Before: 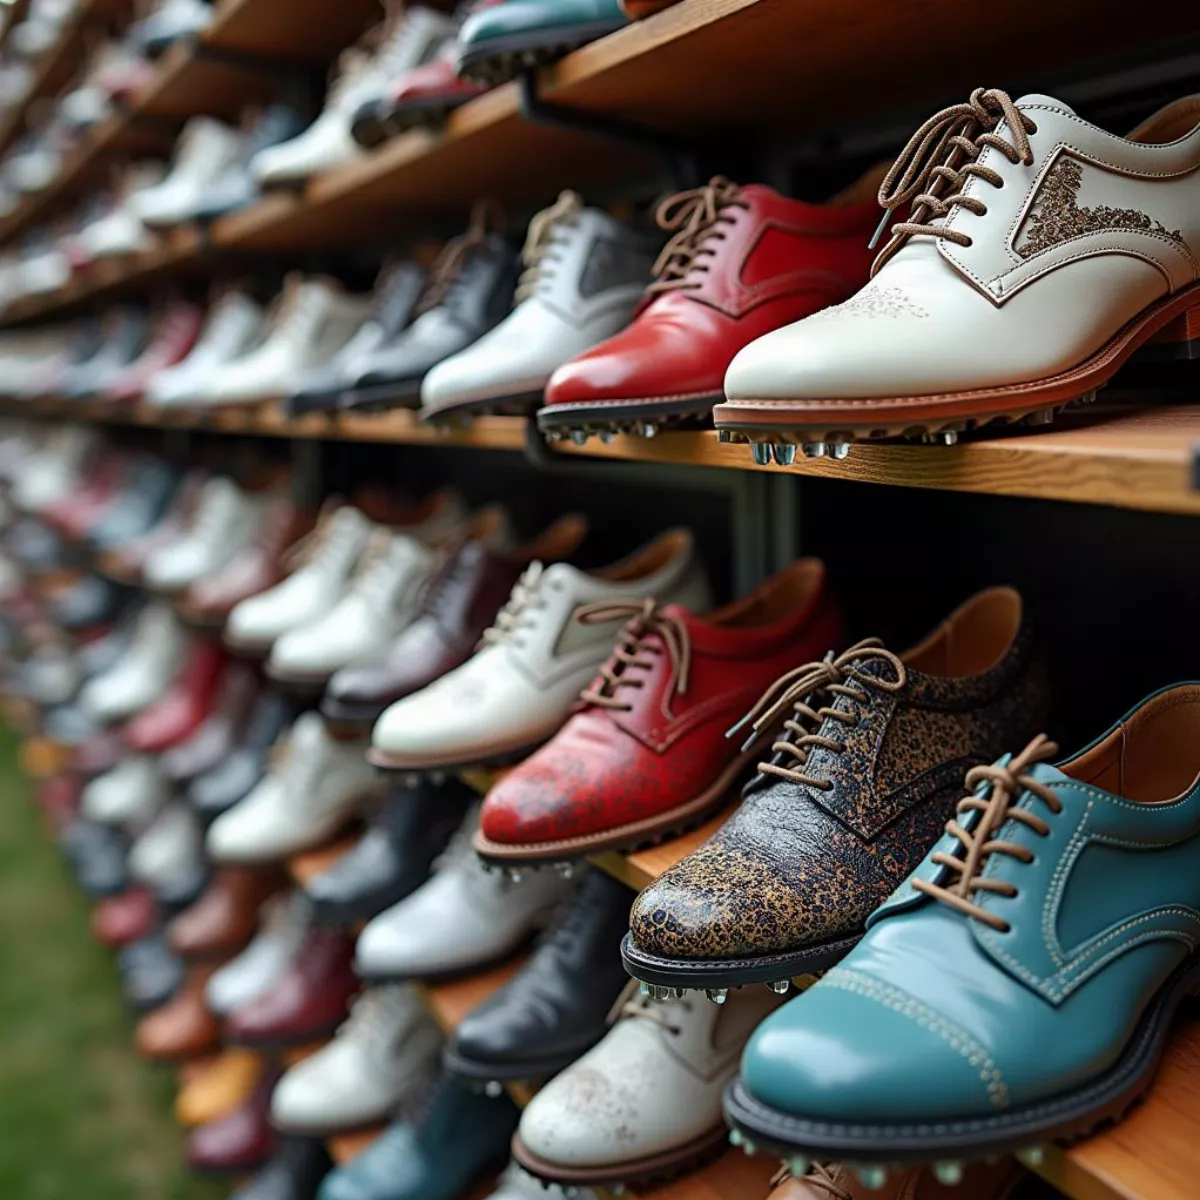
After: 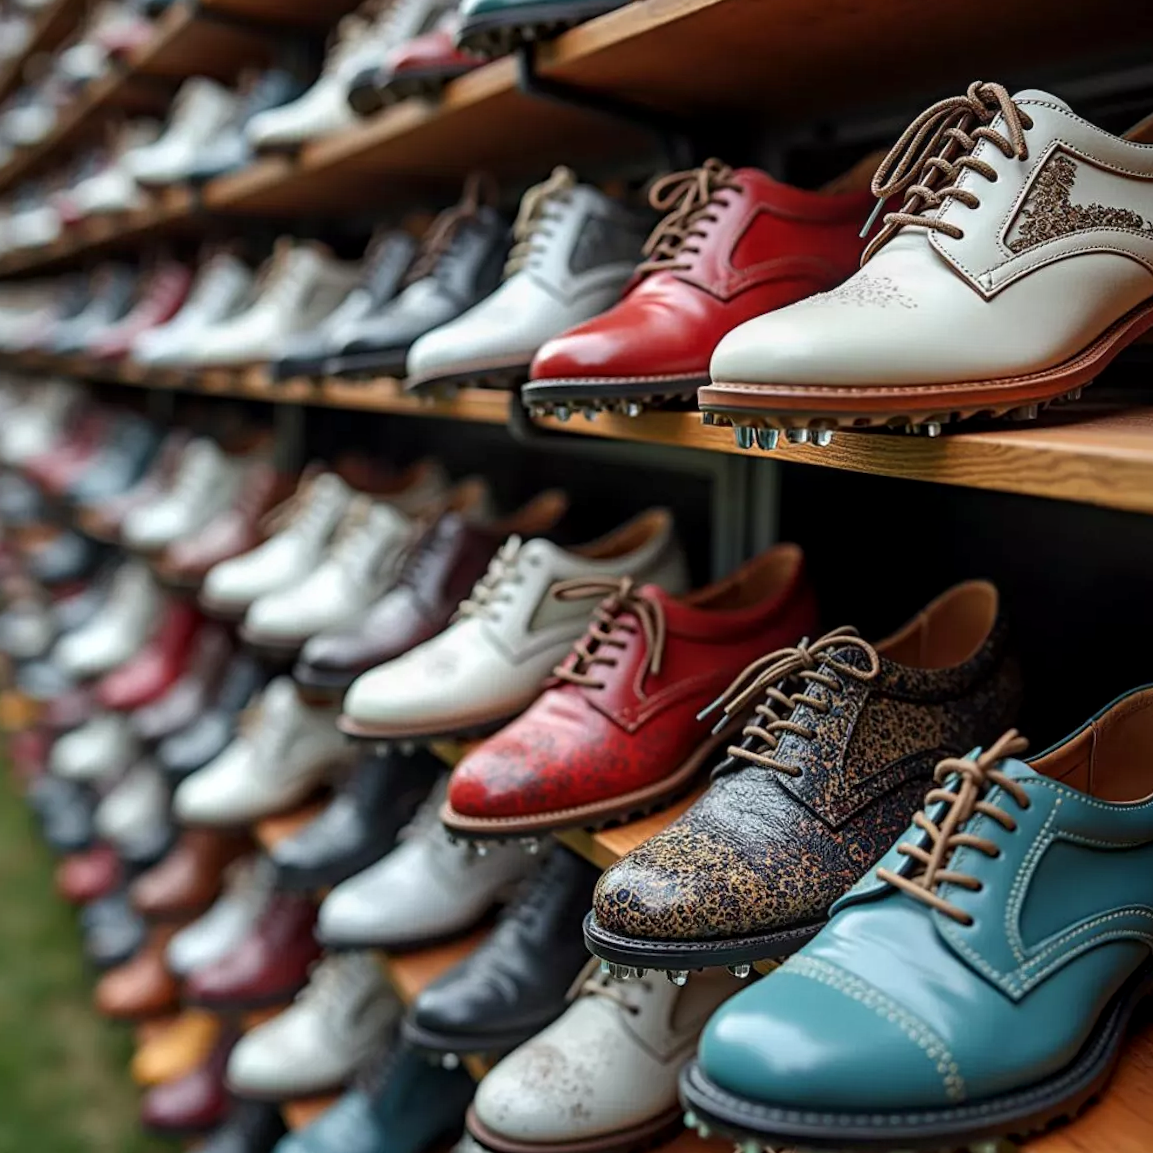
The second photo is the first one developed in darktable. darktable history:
local contrast: on, module defaults
crop and rotate: angle -2.38°
